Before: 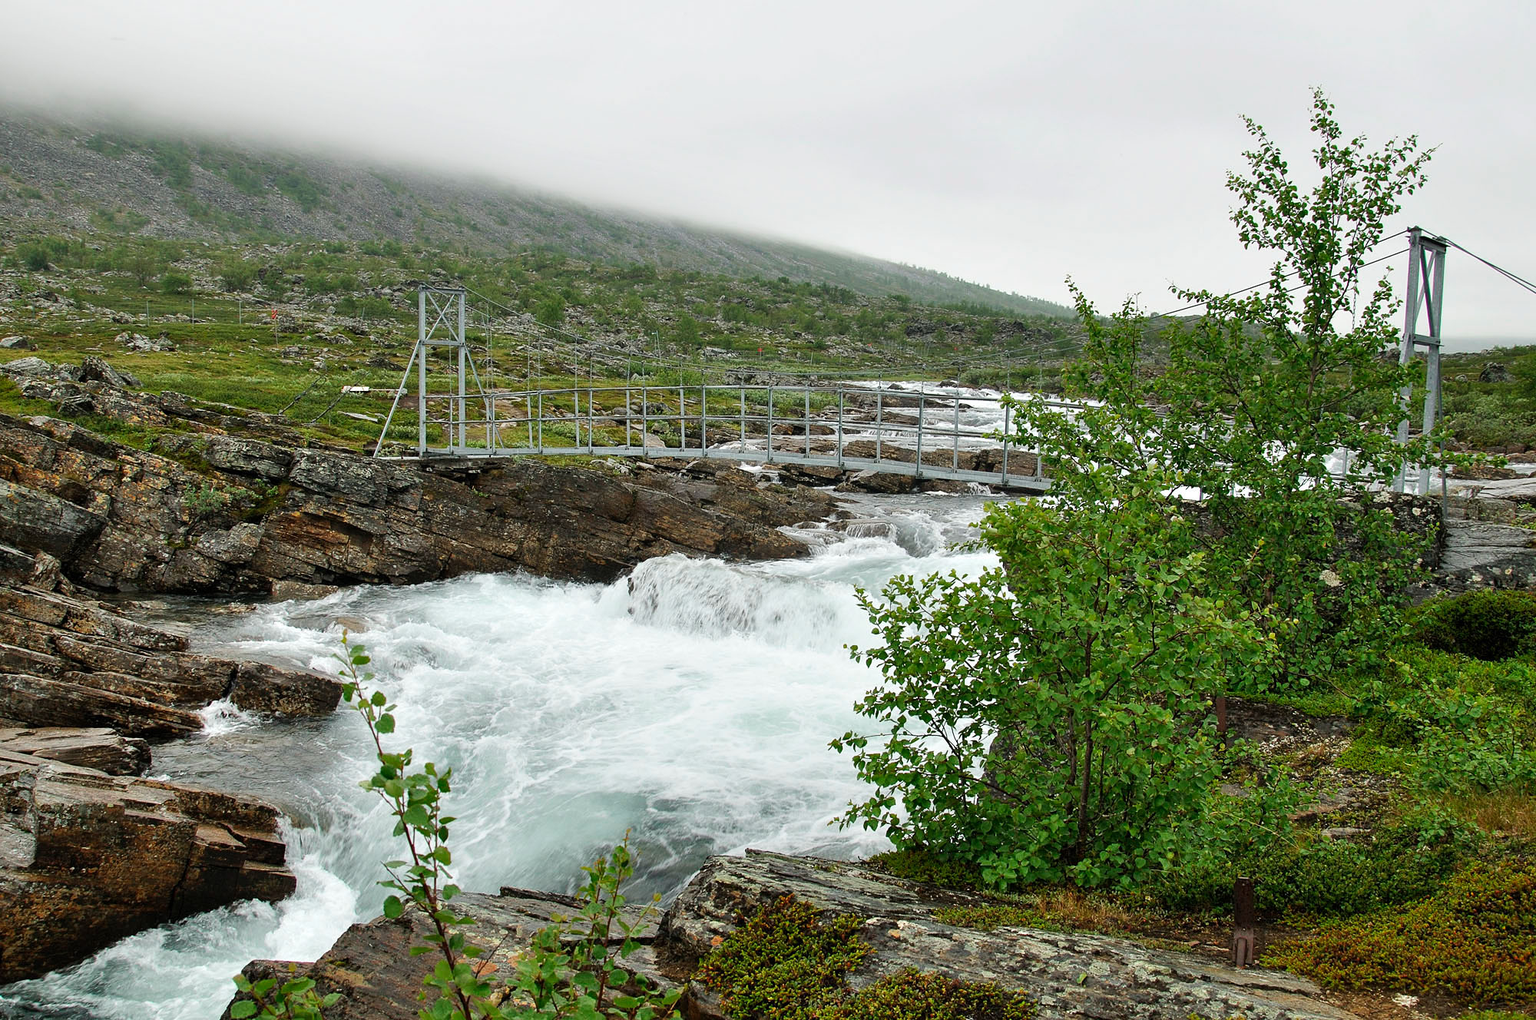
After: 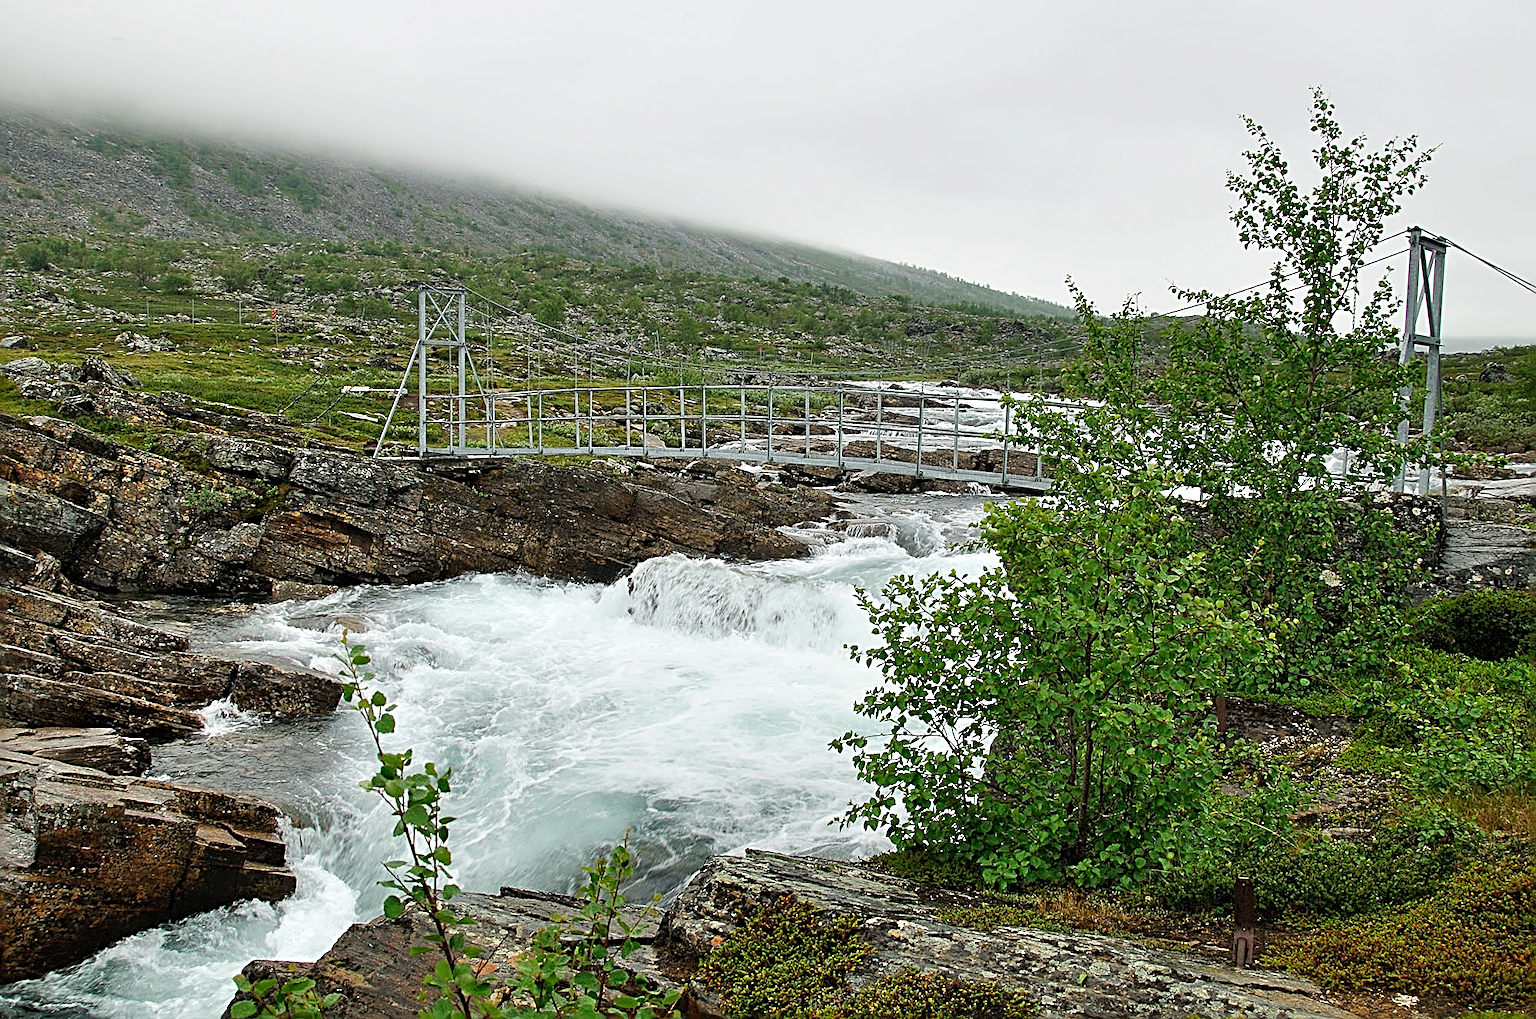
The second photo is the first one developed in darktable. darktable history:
sharpen: radius 3.048, amount 0.773
